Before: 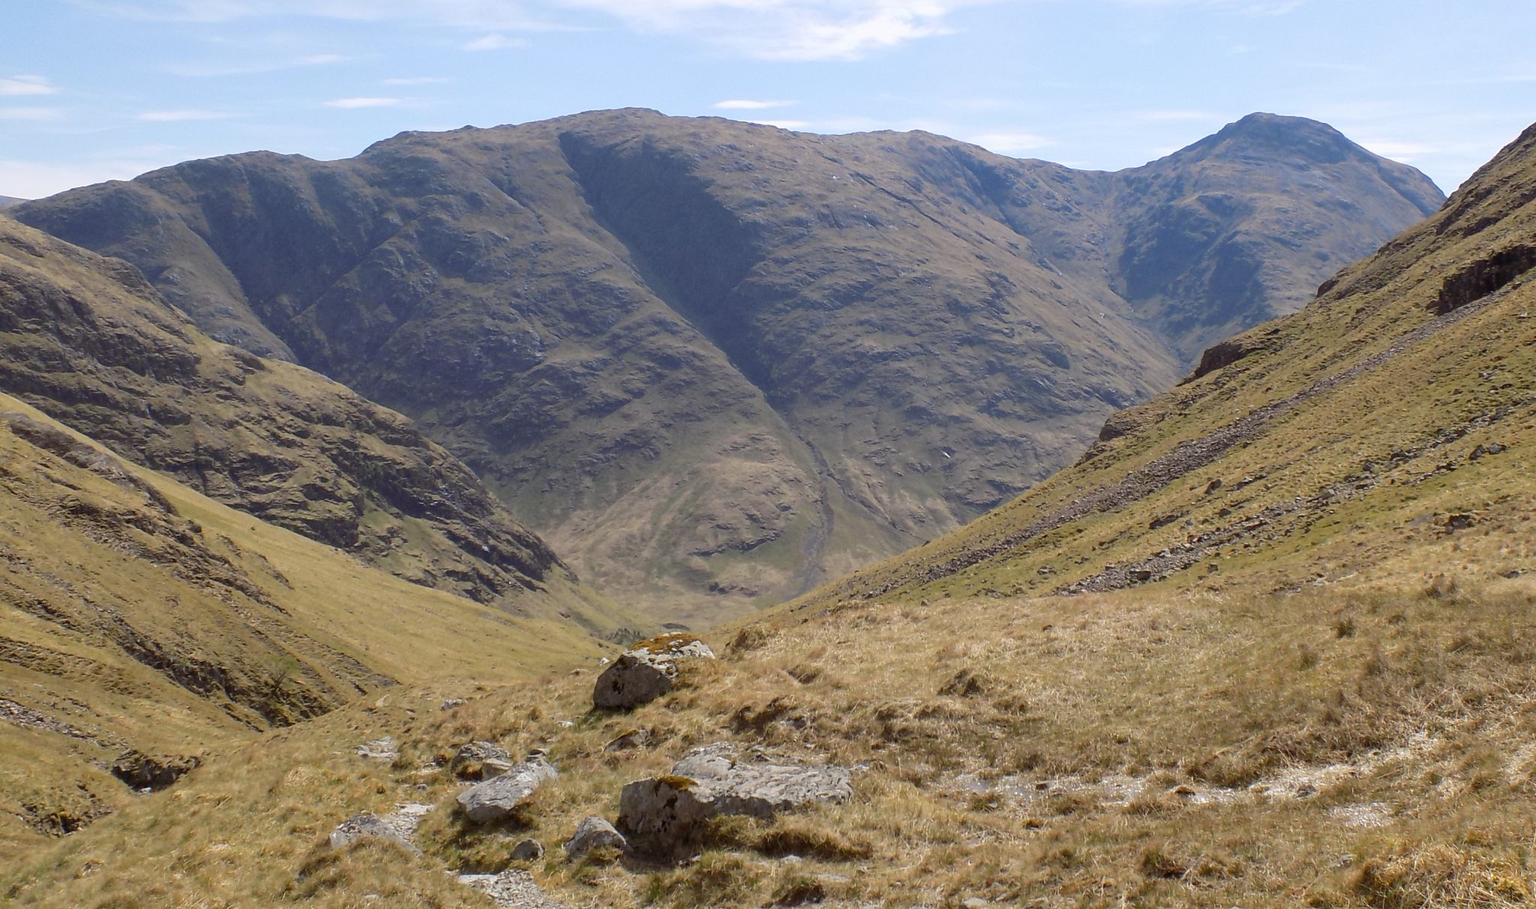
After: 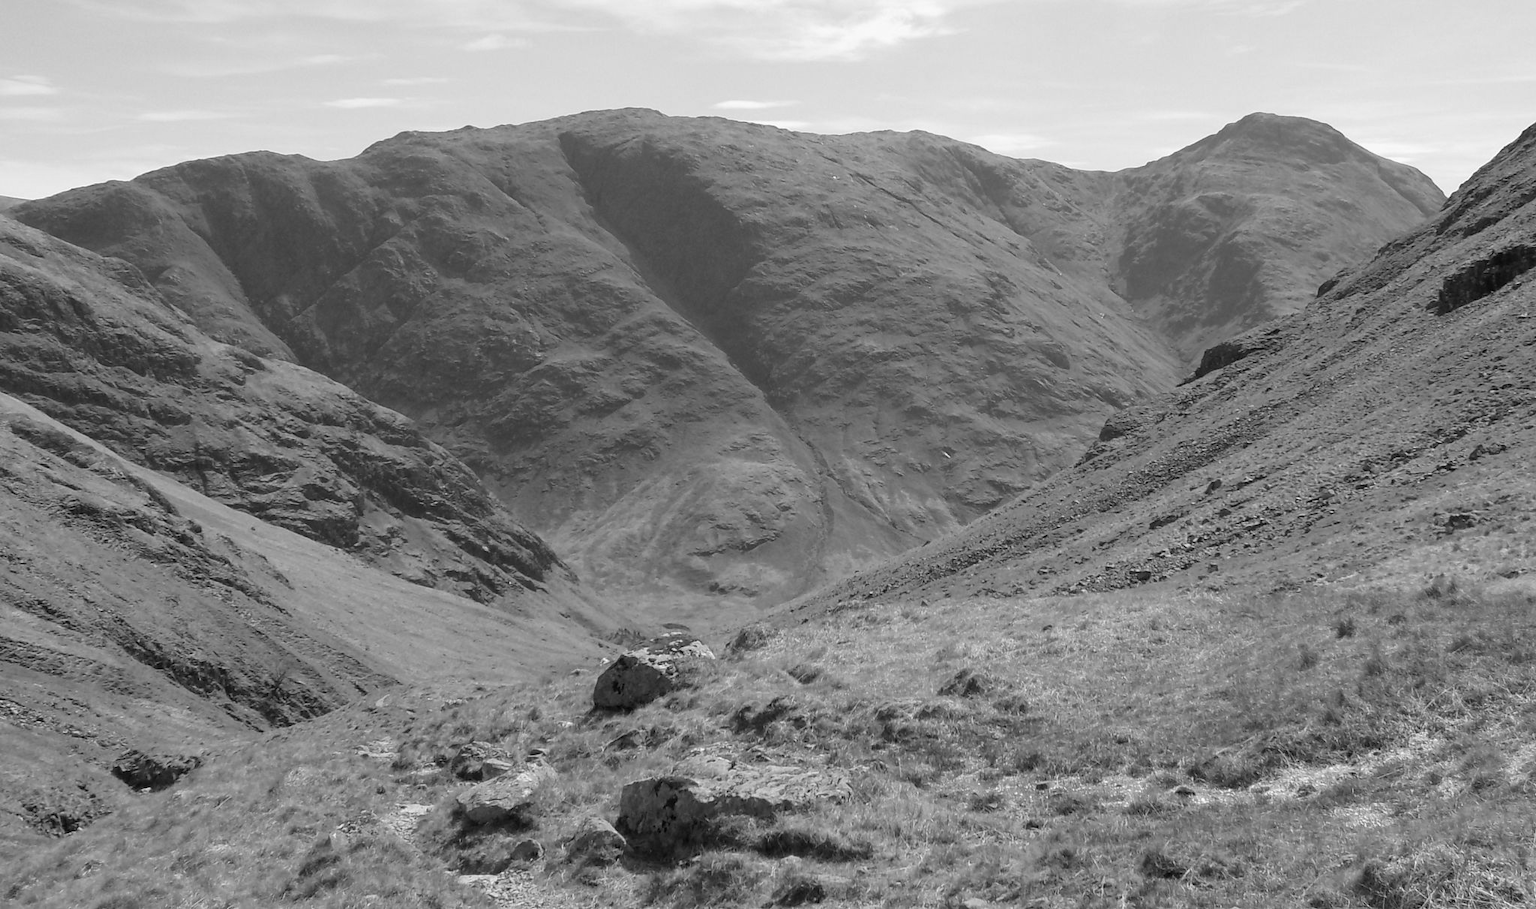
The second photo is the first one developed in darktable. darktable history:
monochrome: a 16.01, b -2.65, highlights 0.52
white balance: red 0.984, blue 1.059
